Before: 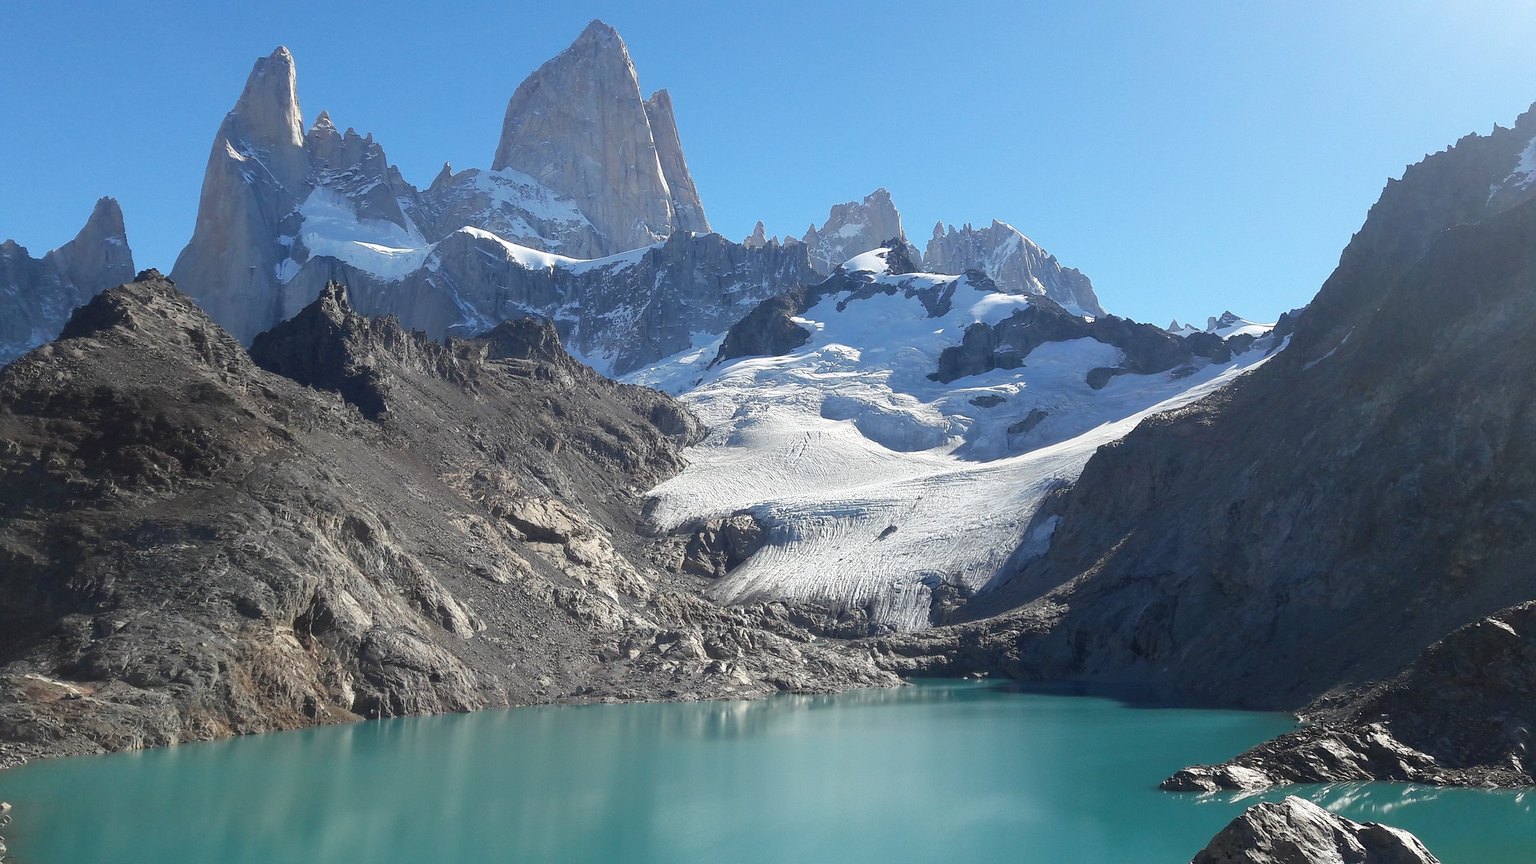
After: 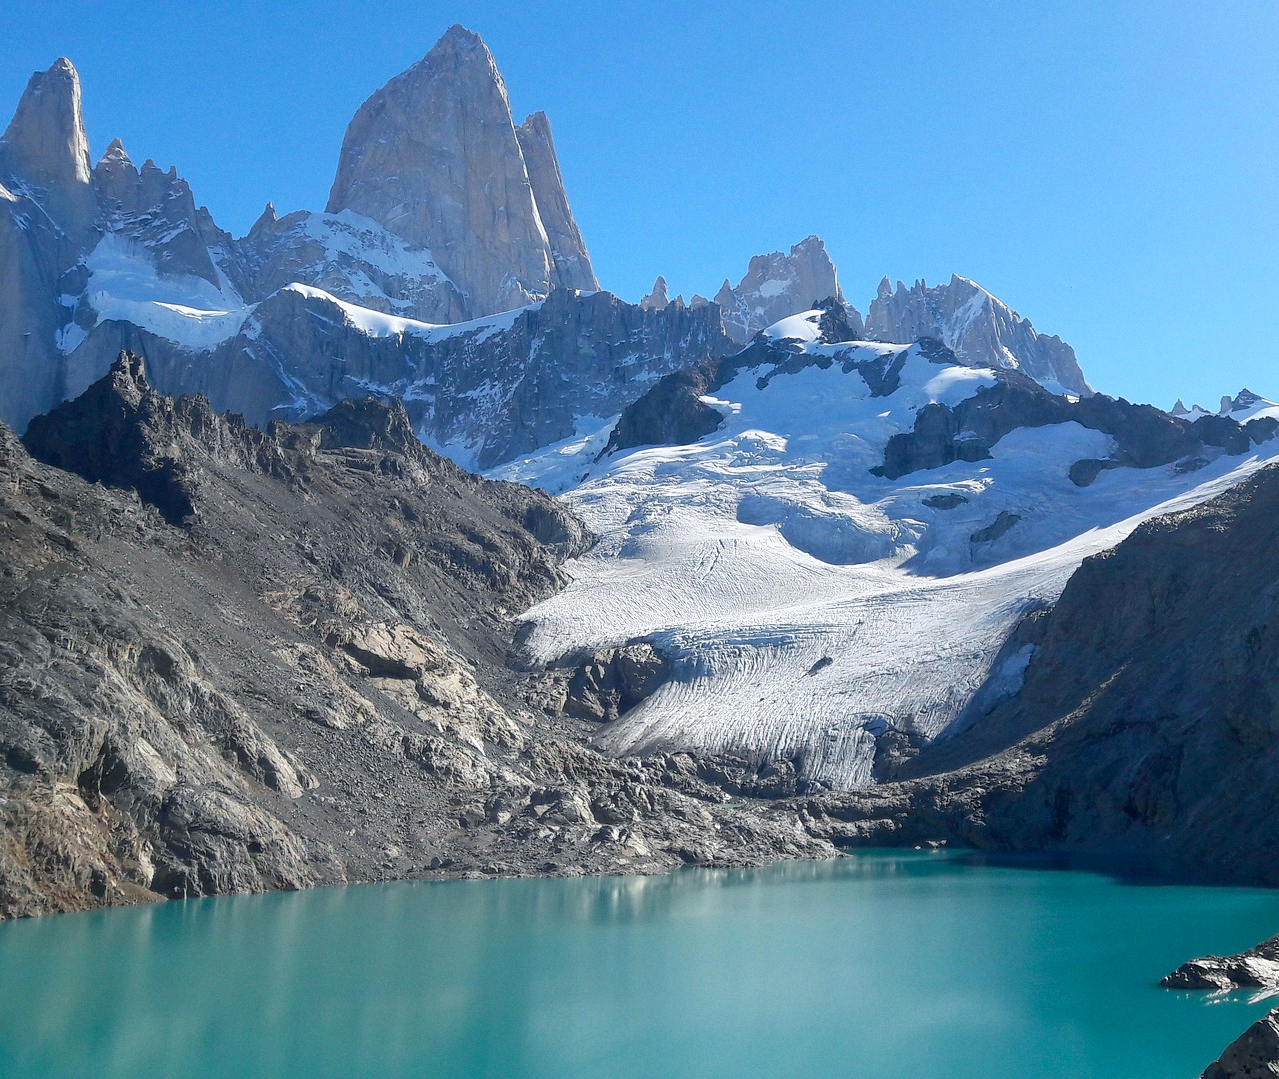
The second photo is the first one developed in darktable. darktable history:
crop and rotate: left 15.055%, right 18.278%
grain: coarseness 0.09 ISO, strength 10%
color balance rgb: shadows lift › chroma 2%, shadows lift › hue 217.2°, power › hue 60°, highlights gain › chroma 1%, highlights gain › hue 69.6°, global offset › luminance -0.5%, perceptual saturation grading › global saturation 15%, global vibrance 15%
white balance: red 0.974, blue 1.044
